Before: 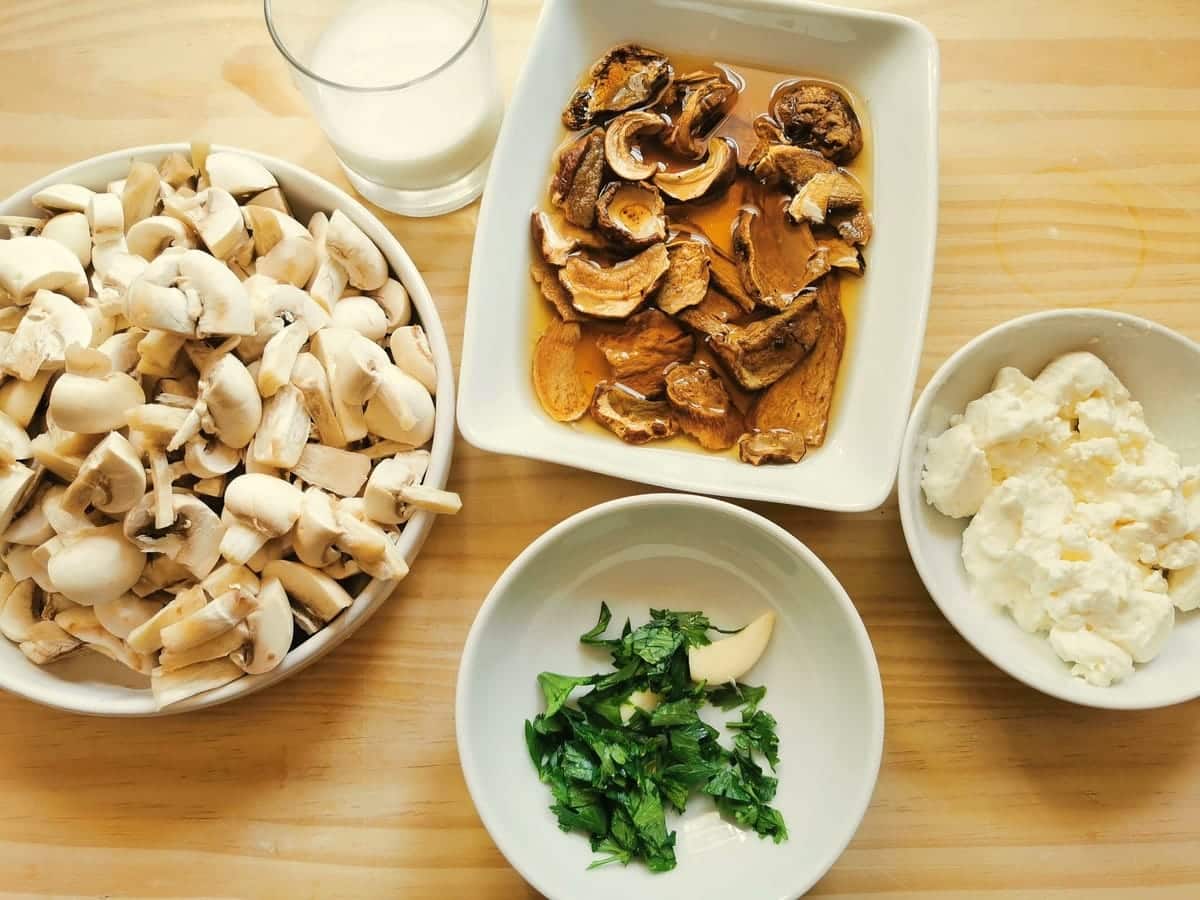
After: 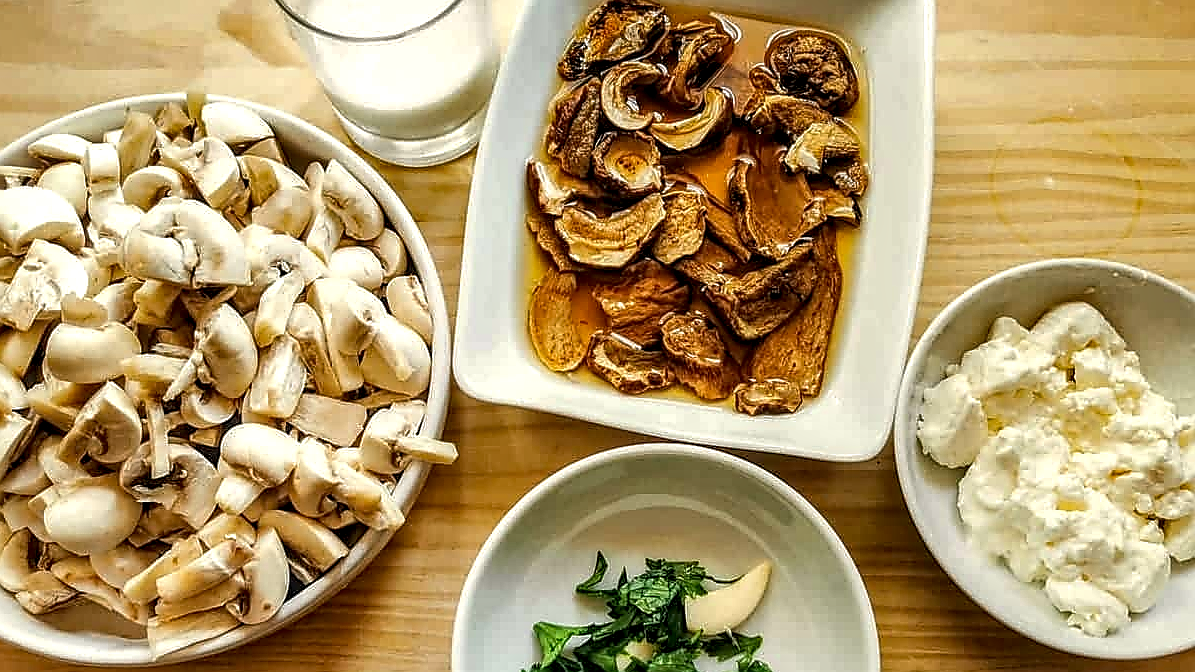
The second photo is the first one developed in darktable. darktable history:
haze removal: compatibility mode true
local contrast: highlights 14%, shadows 39%, detail 183%, midtone range 0.468
shadows and highlights: radius 265.78, soften with gaussian
sharpen: radius 1.369, amount 1.258, threshold 0.612
crop: left 0.363%, top 5.556%, bottom 19.736%
